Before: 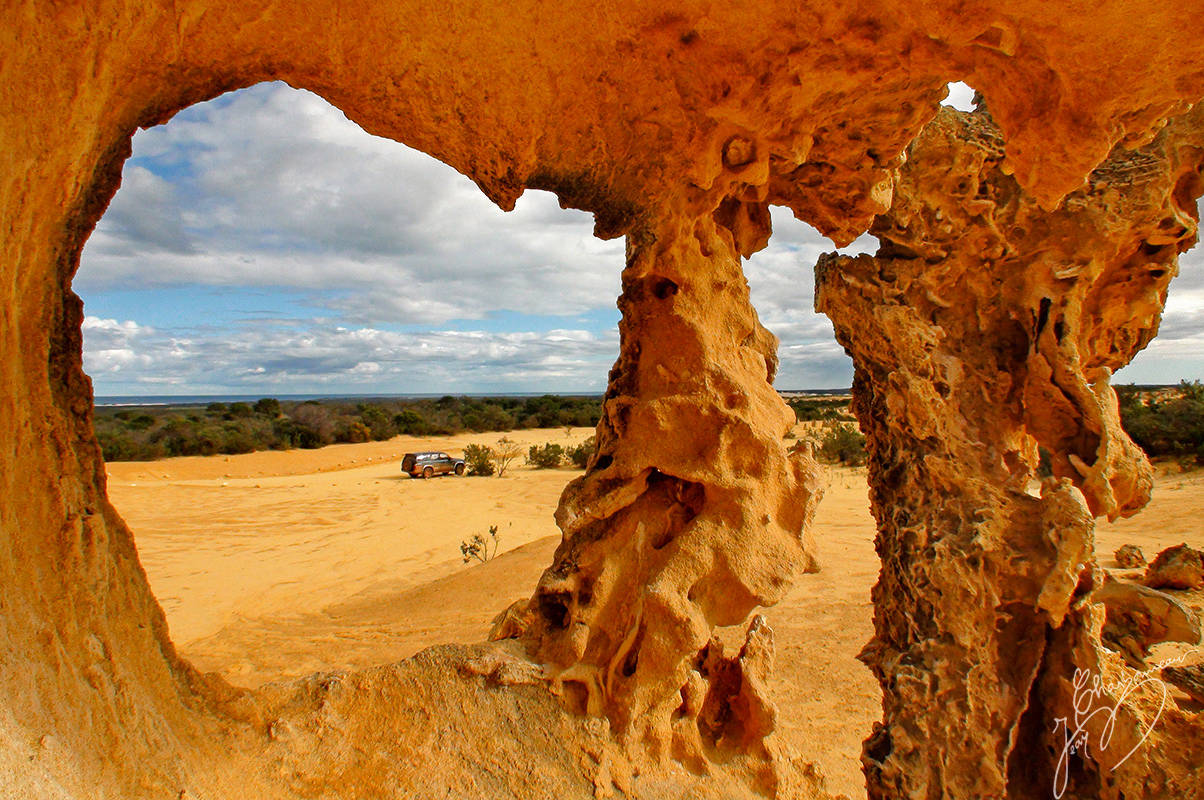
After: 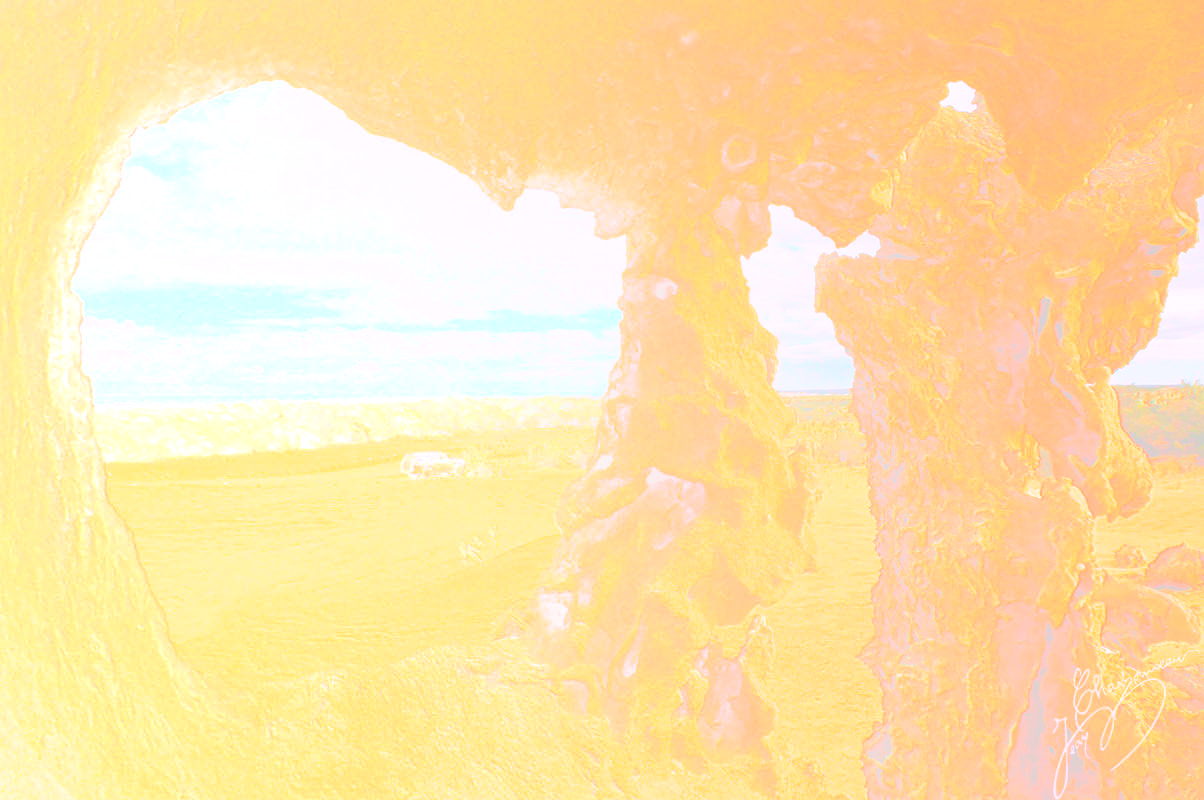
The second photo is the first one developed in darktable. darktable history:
white balance: red 1.042, blue 1.17
bloom: size 85%, threshold 5%, strength 85%
